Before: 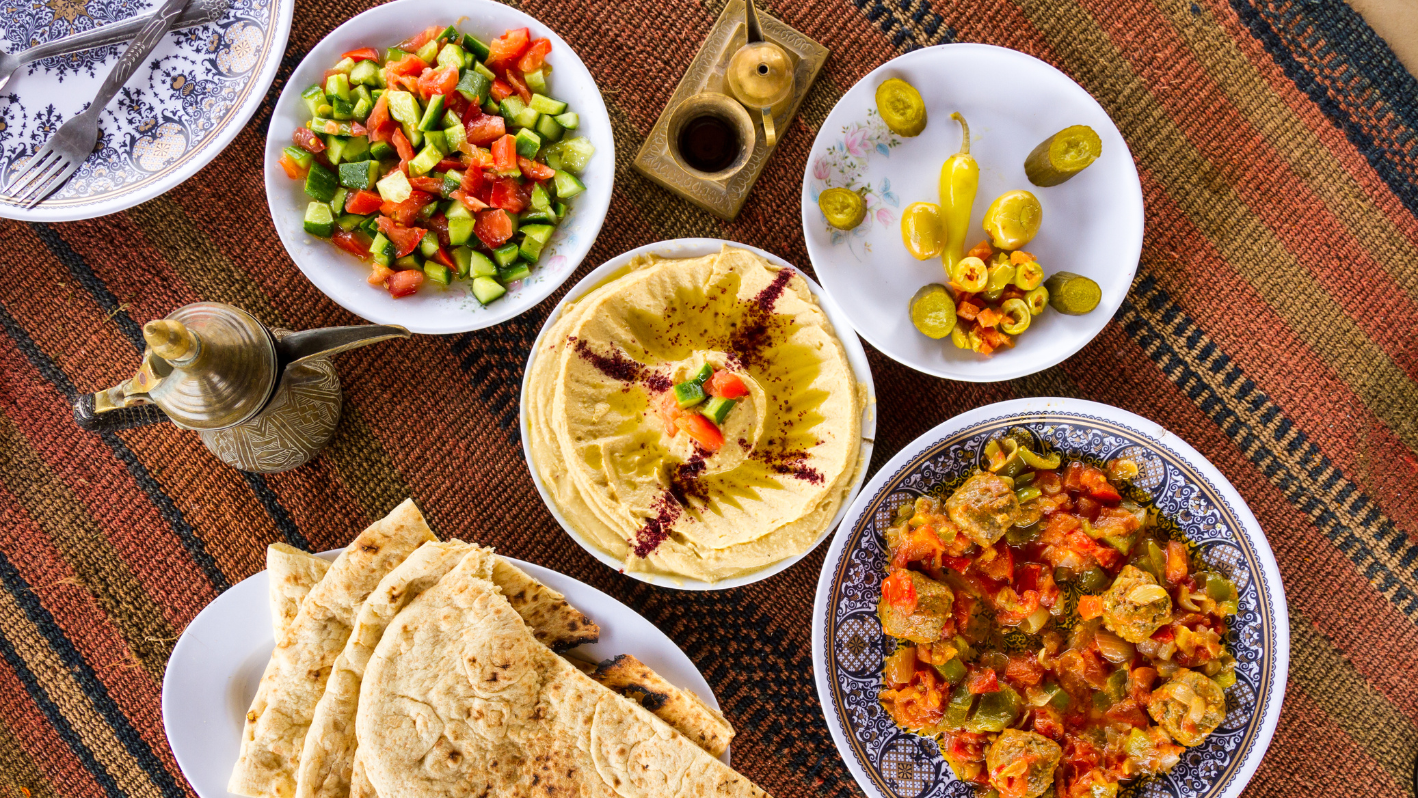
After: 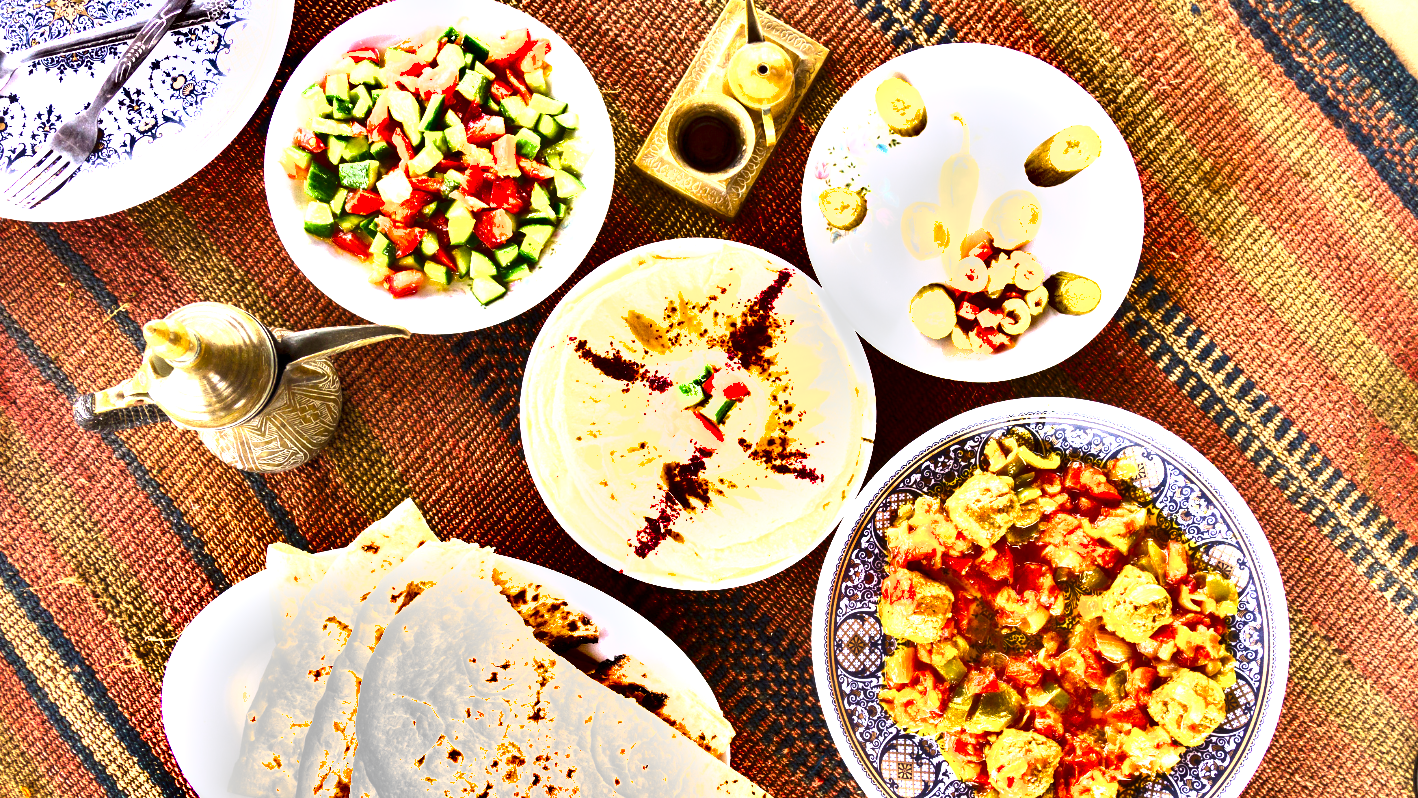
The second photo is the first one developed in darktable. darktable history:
shadows and highlights: soften with gaussian
exposure: exposure 2 EV, compensate exposure bias true, compensate highlight preservation false
